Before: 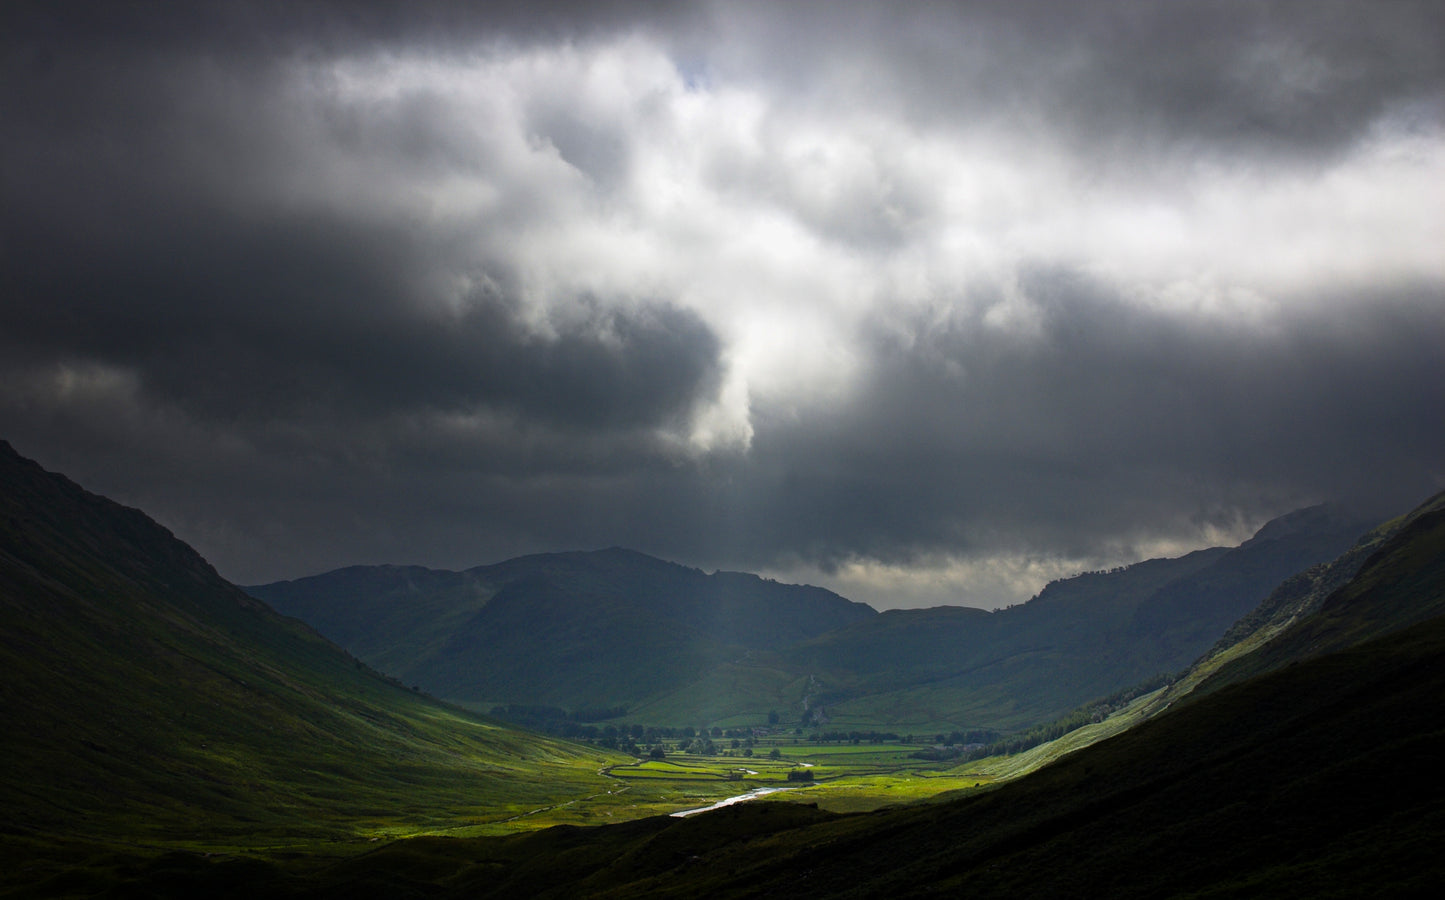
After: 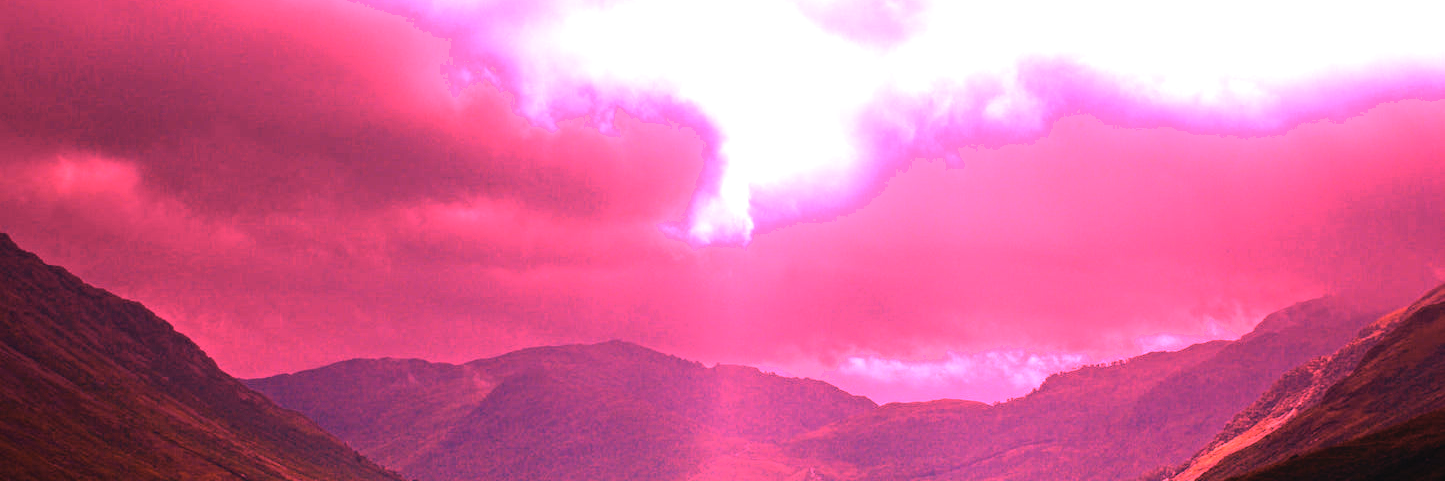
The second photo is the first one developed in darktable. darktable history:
shadows and highlights: shadows -30, highlights 30
crop and rotate: top 23.043%, bottom 23.437%
white balance: red 4.26, blue 1.802
contrast brightness saturation: contrast -0.1, saturation -0.1
